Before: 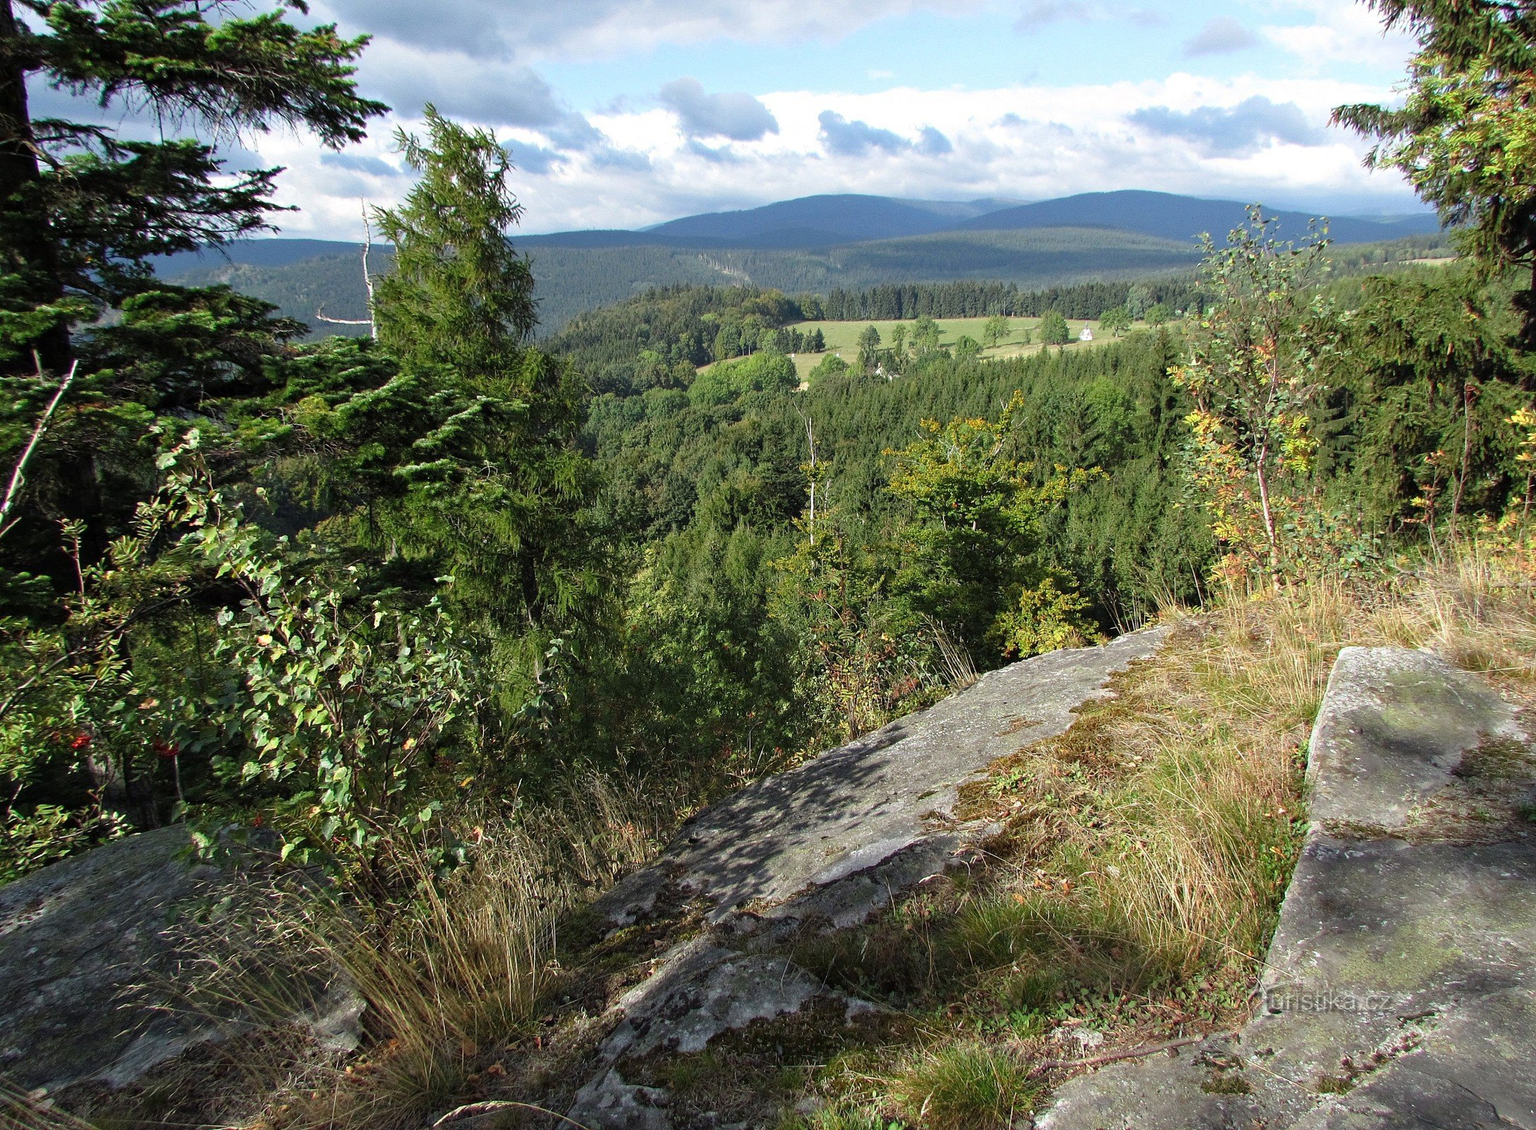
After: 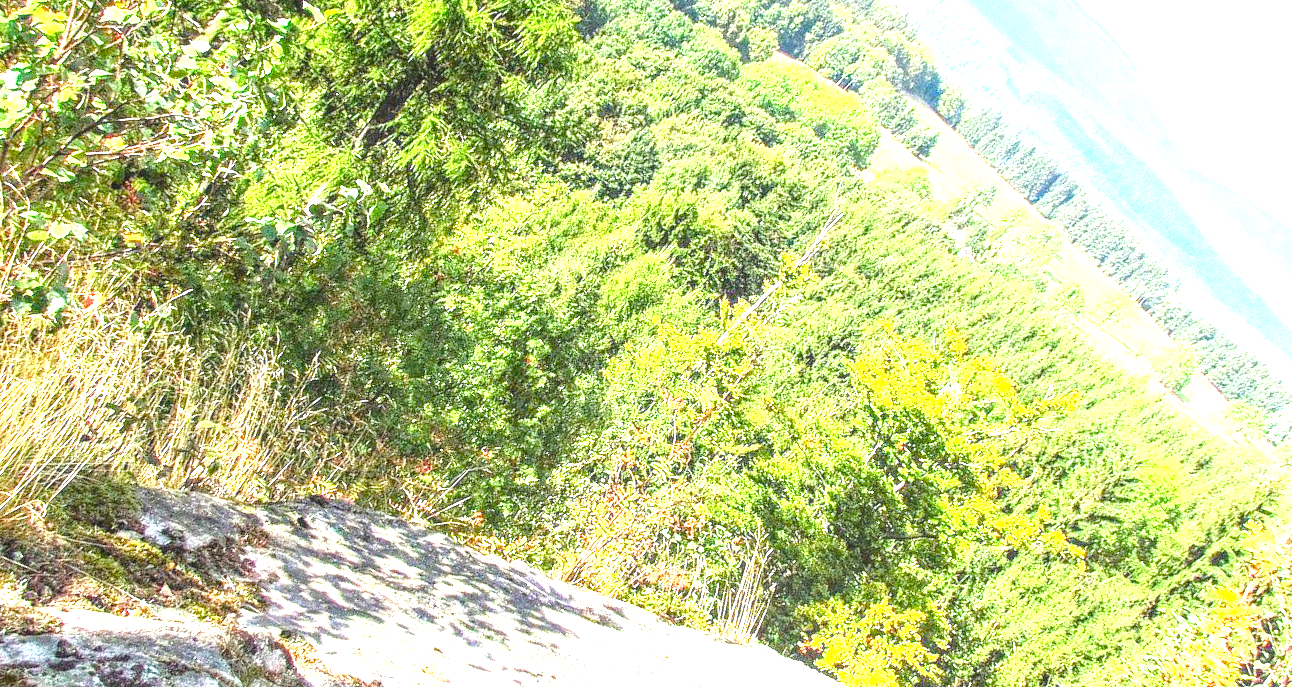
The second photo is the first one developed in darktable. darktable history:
color balance rgb: perceptual saturation grading › global saturation 20%, perceptual saturation grading › highlights -25.61%, perceptual saturation grading › shadows 50.533%, global vibrance 20%
exposure: exposure 2.011 EV, compensate exposure bias true, compensate highlight preservation false
crop and rotate: angle -44.73°, top 16.757%, right 0.889%, bottom 11.645%
tone equalizer: -8 EV -1.05 EV, -7 EV -0.983 EV, -6 EV -0.896 EV, -5 EV -0.539 EV, -3 EV 0.596 EV, -2 EV 0.855 EV, -1 EV 0.998 EV, +0 EV 1.07 EV
local contrast: highlights 4%, shadows 7%, detail 134%
contrast brightness saturation: contrast -0.103, brightness 0.043, saturation 0.078
